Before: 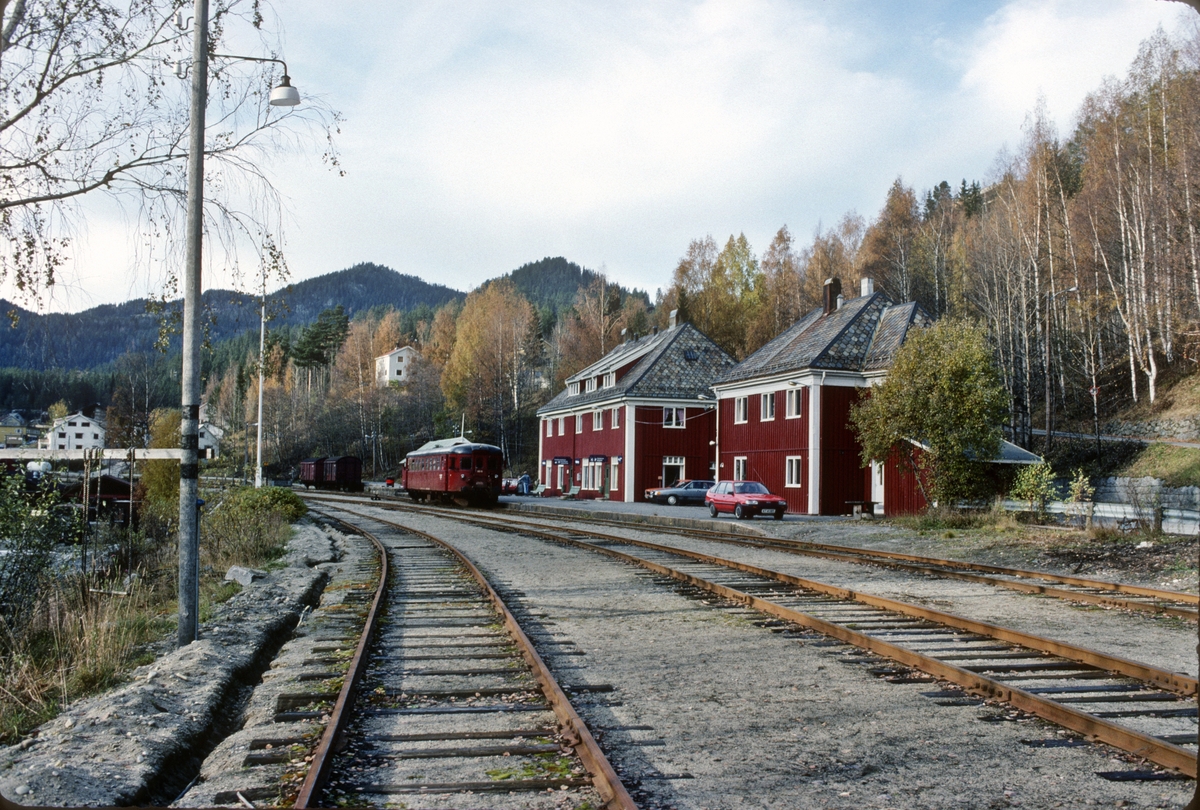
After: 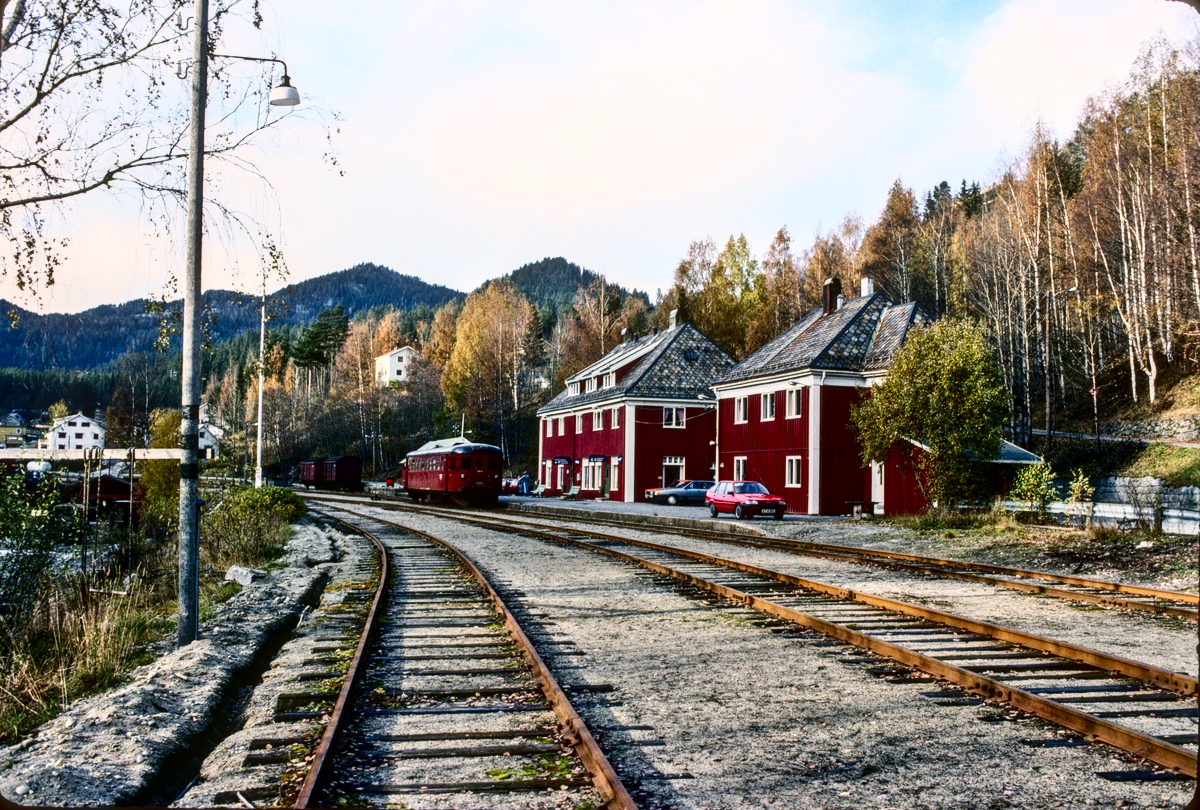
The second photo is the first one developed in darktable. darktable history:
local contrast: on, module defaults
base curve: curves: ch0 [(0, 0) (0.557, 0.834) (1, 1)]
color correction: highlights a* 3.22, highlights b* 1.93, saturation 1.19
contrast brightness saturation: contrast 0.19, brightness -0.24, saturation 0.11
